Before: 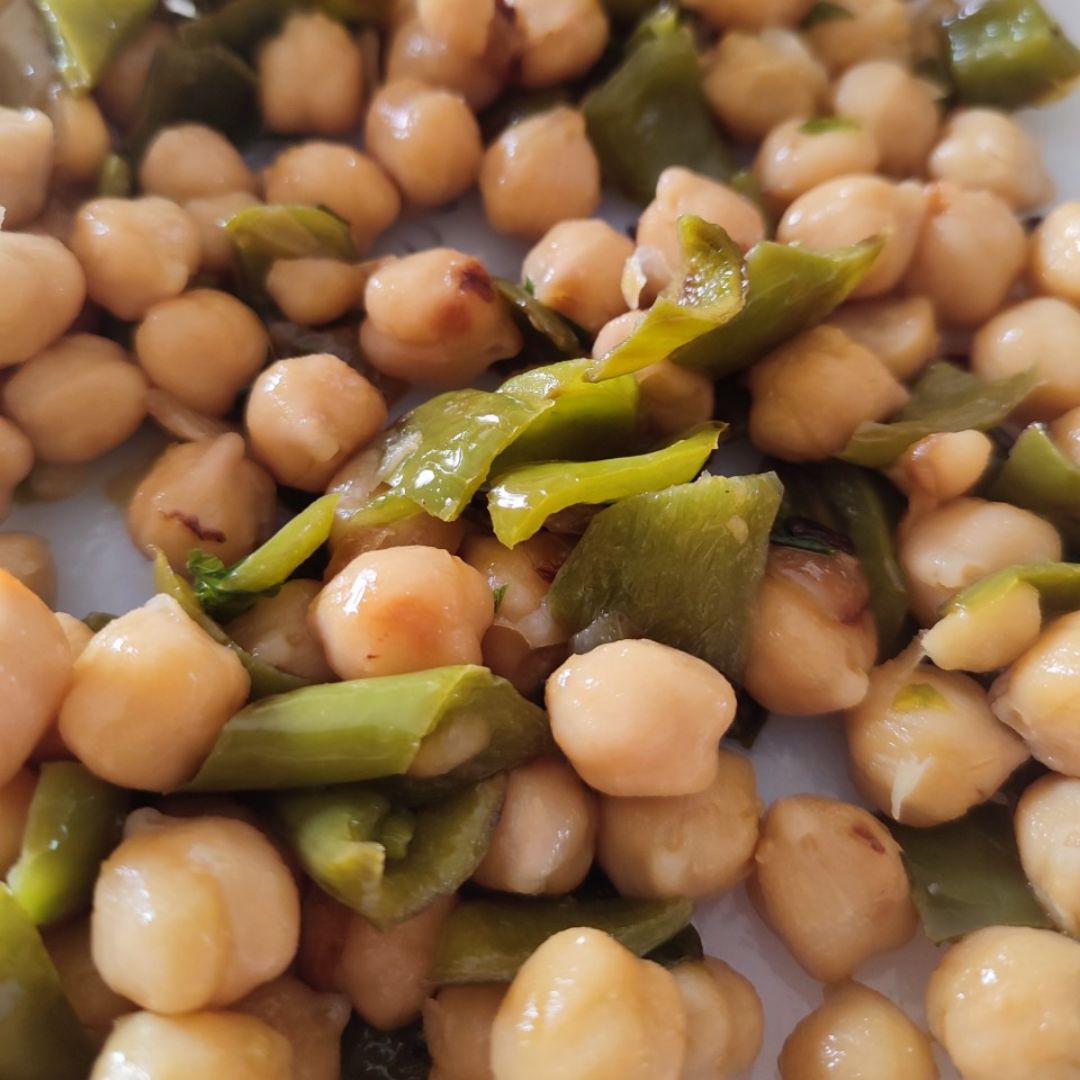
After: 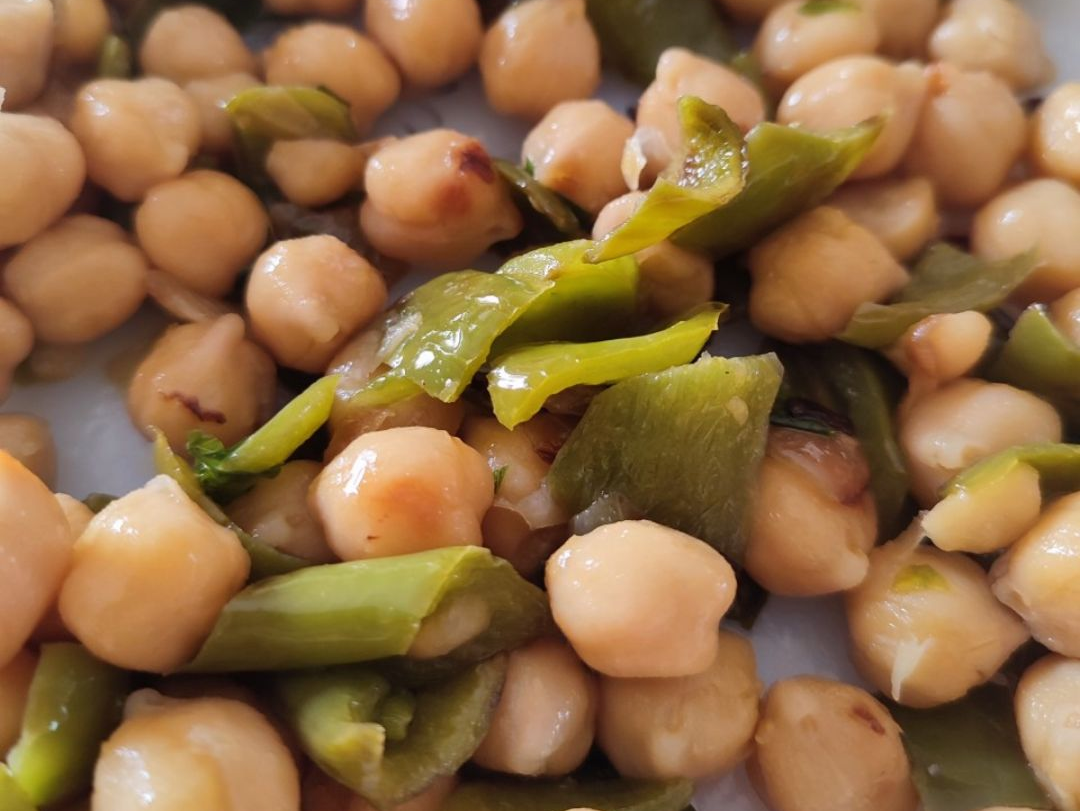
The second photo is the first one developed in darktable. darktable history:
shadows and highlights: white point adjustment 0.071, soften with gaussian
crop: top 11.035%, bottom 13.87%
